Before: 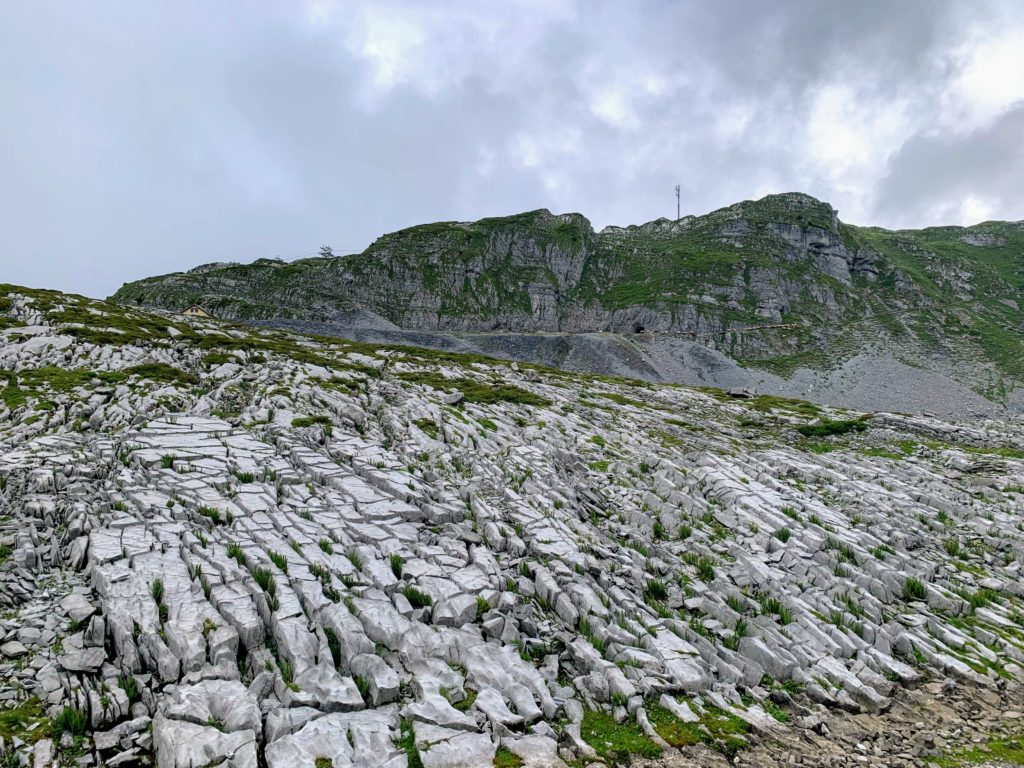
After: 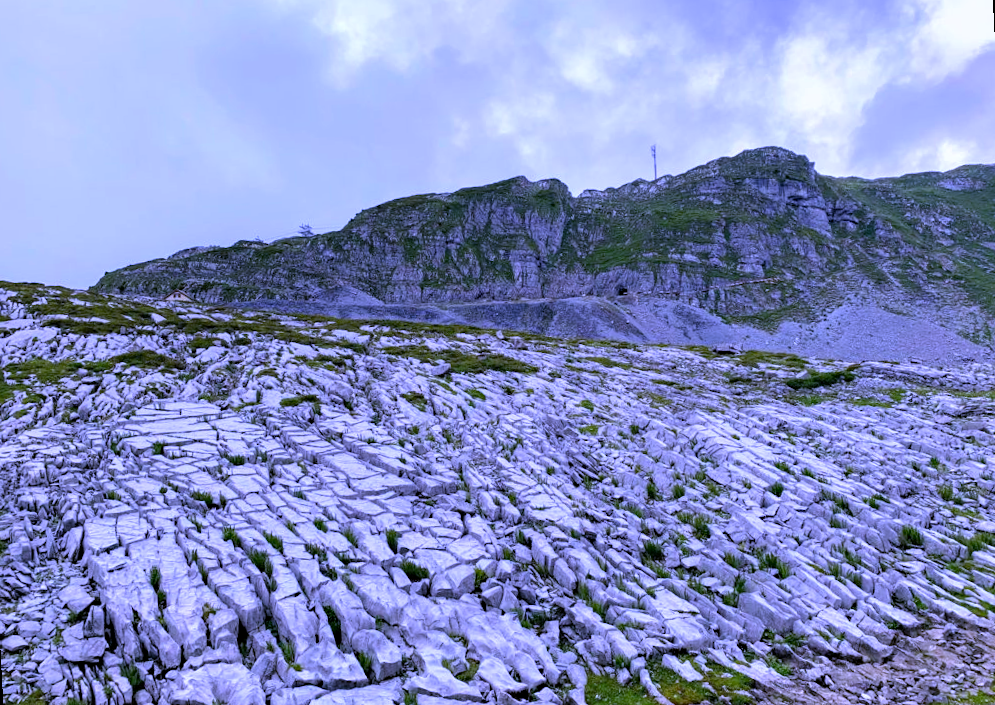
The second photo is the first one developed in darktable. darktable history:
rotate and perspective: rotation -3°, crop left 0.031, crop right 0.968, crop top 0.07, crop bottom 0.93
white balance: red 0.98, blue 1.61
haze removal: compatibility mode true, adaptive false
